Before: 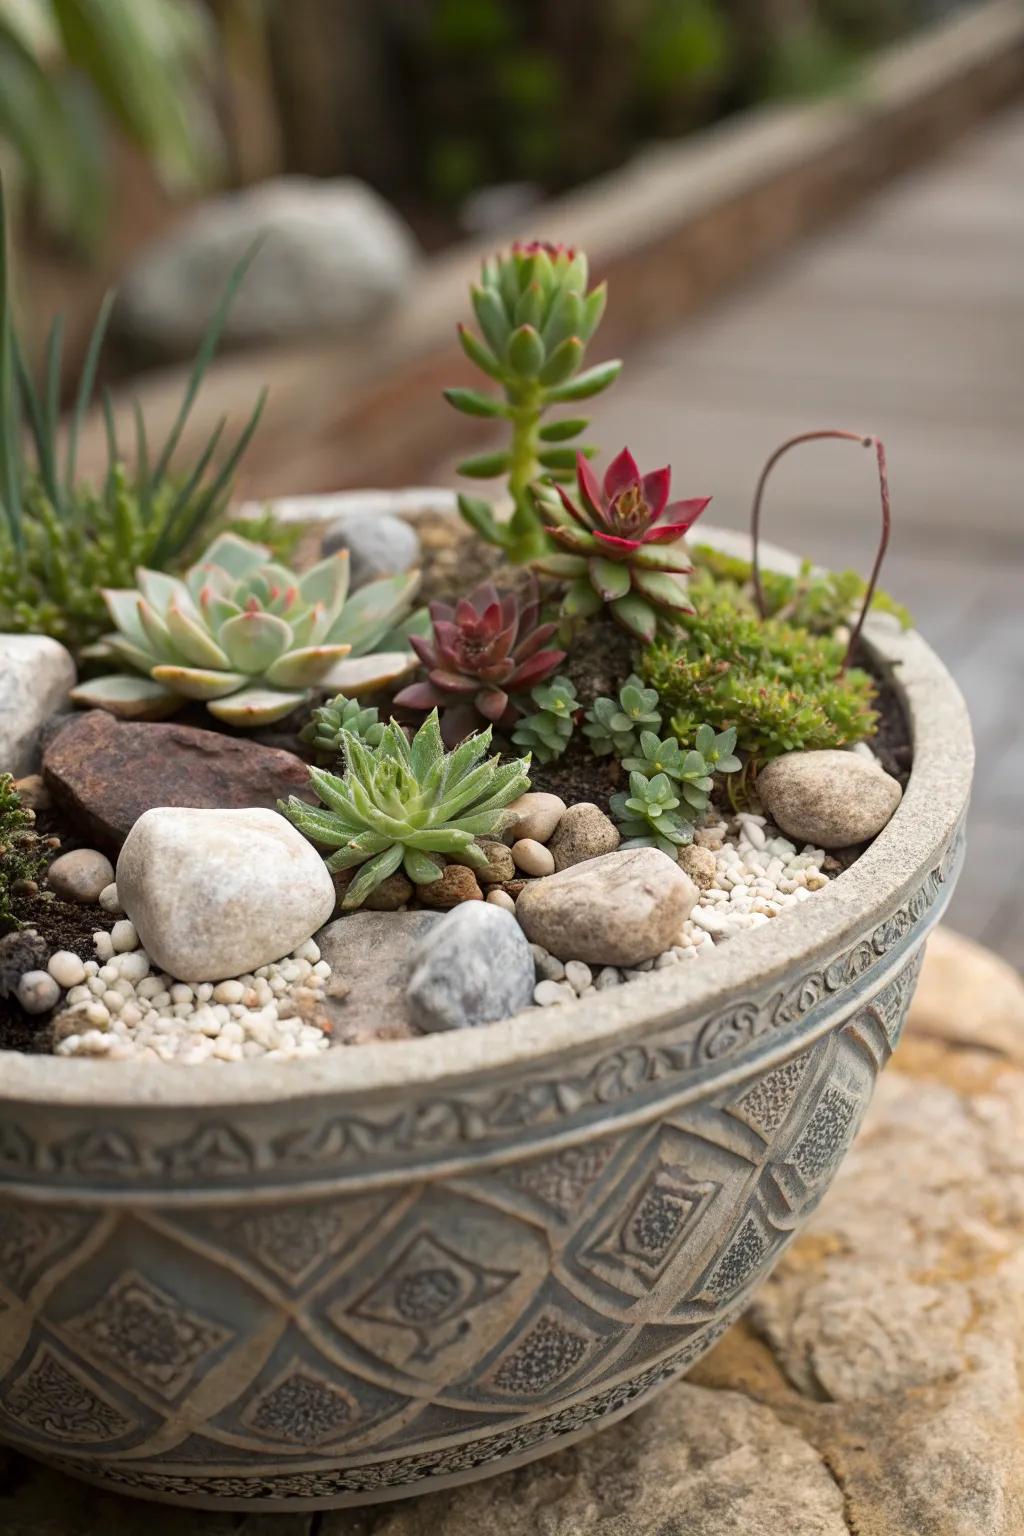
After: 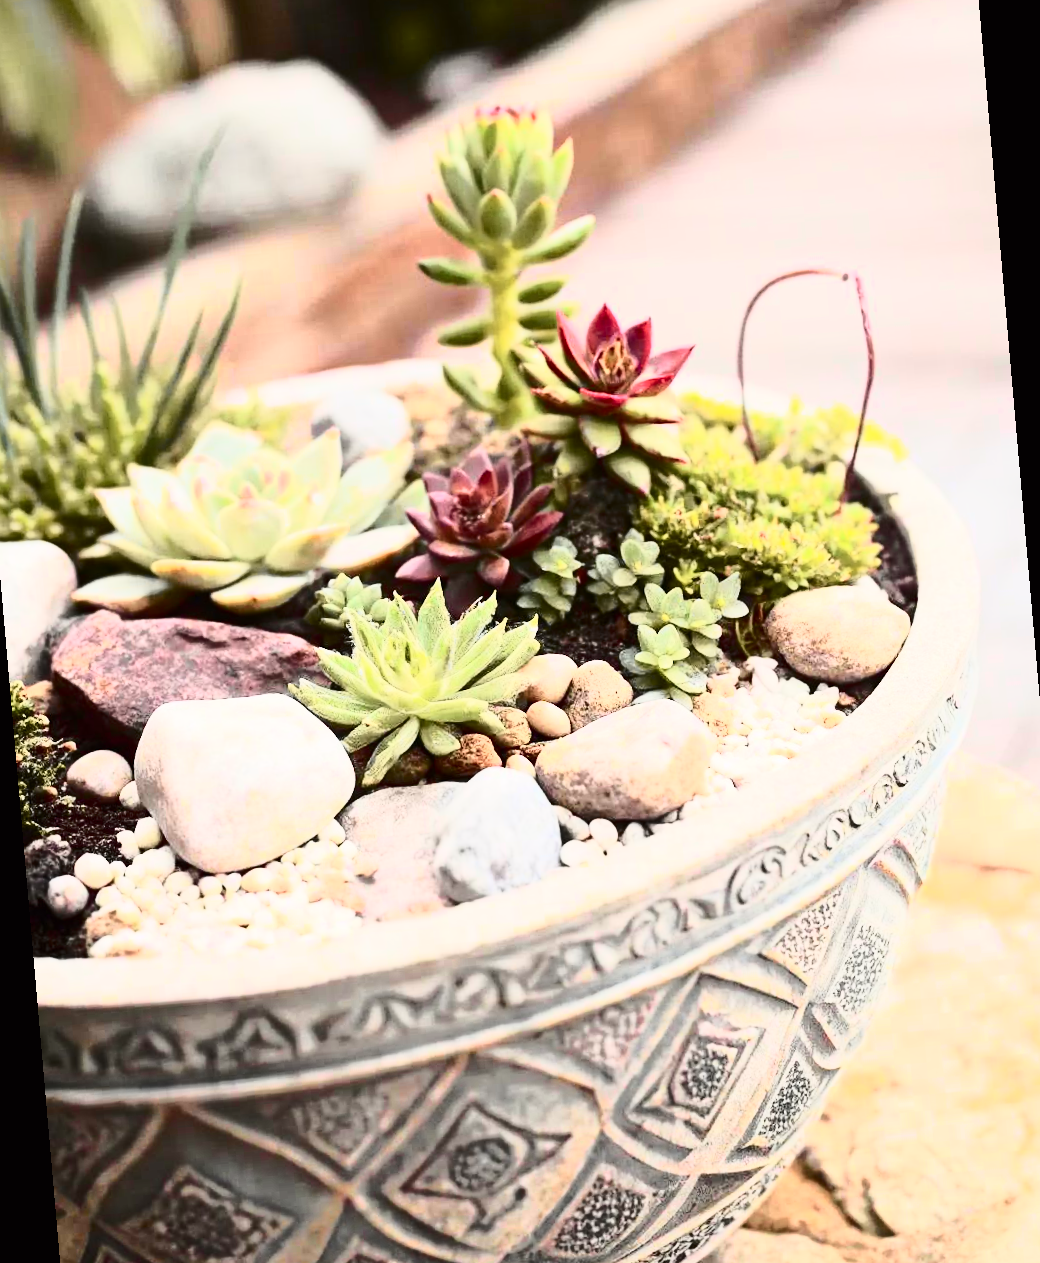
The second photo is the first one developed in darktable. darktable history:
tone curve: curves: ch0 [(0, 0) (0.104, 0.061) (0.239, 0.201) (0.327, 0.317) (0.401, 0.443) (0.489, 0.566) (0.65, 0.68) (0.832, 0.858) (1, 0.977)]; ch1 [(0, 0) (0.161, 0.092) (0.35, 0.33) (0.379, 0.401) (0.447, 0.476) (0.495, 0.499) (0.515, 0.518) (0.534, 0.557) (0.602, 0.625) (0.712, 0.706) (1, 1)]; ch2 [(0, 0) (0.359, 0.372) (0.437, 0.437) (0.502, 0.501) (0.55, 0.534) (0.592, 0.601) (0.647, 0.64) (1, 1)], color space Lab, independent channels, preserve colors none
contrast brightness saturation: contrast 0.62, brightness 0.34, saturation 0.14
exposure: black level correction 0, exposure 0.7 EV, compensate exposure bias true, compensate highlight preservation false
rotate and perspective: rotation -5°, crop left 0.05, crop right 0.952, crop top 0.11, crop bottom 0.89
